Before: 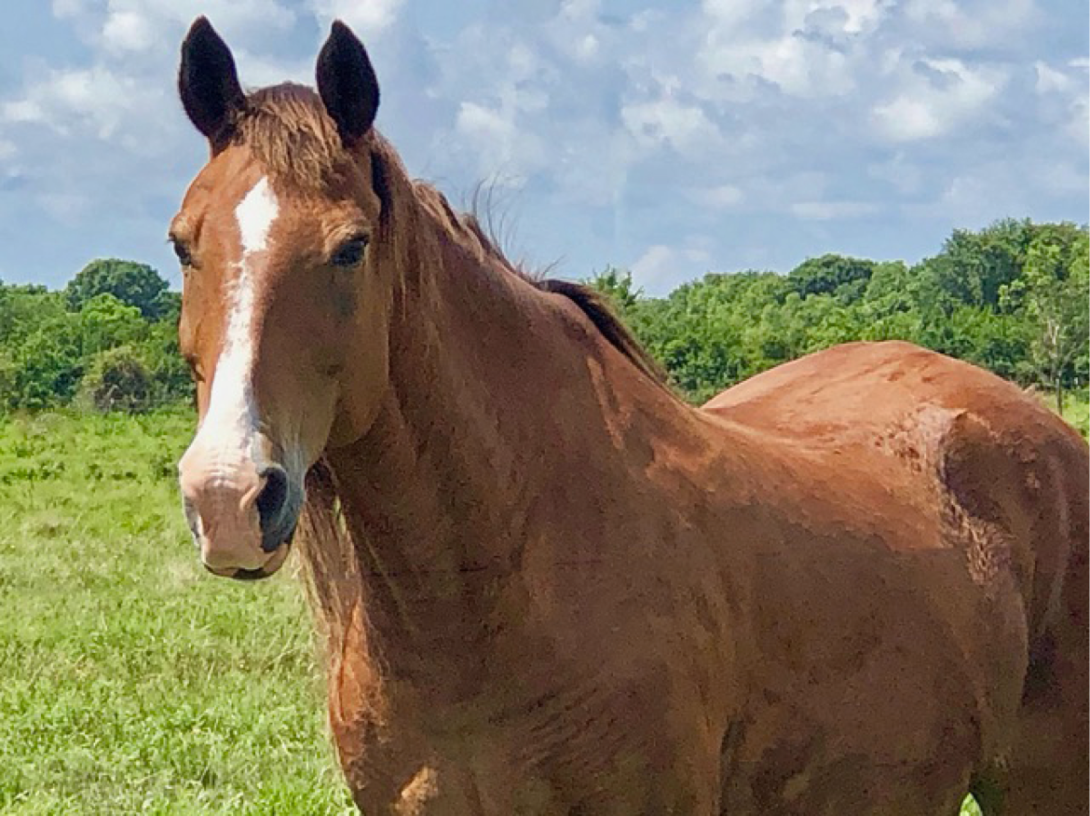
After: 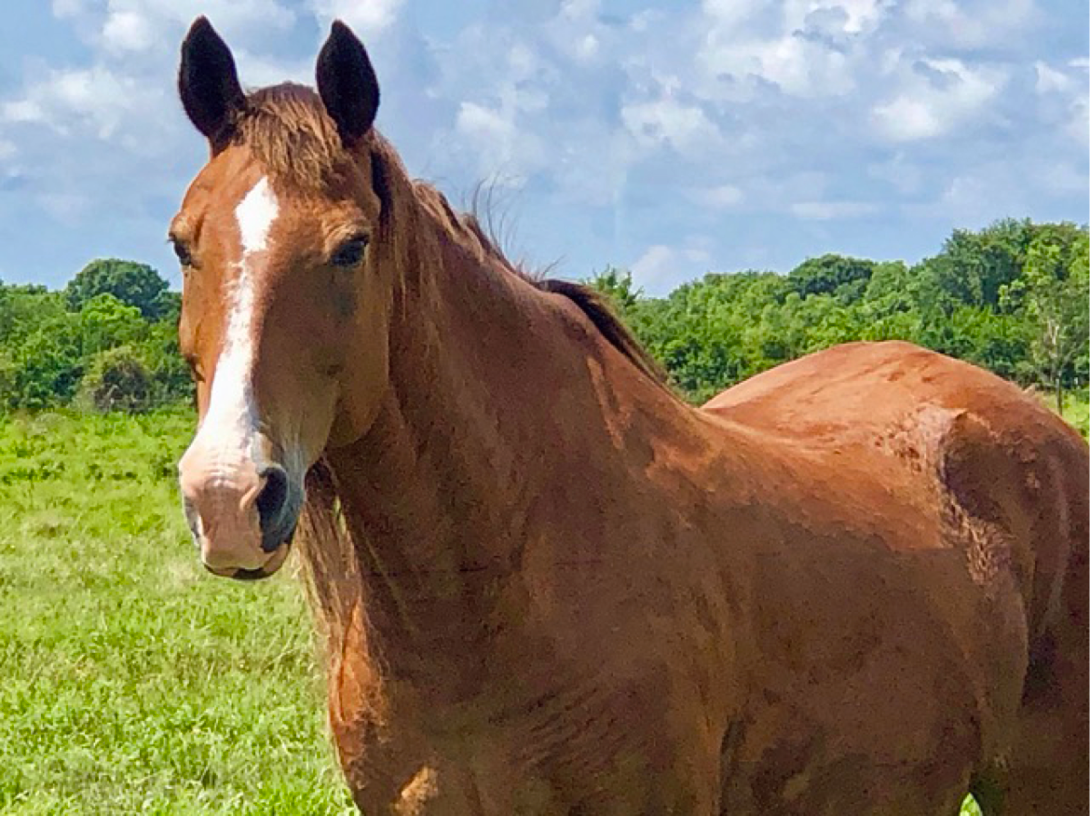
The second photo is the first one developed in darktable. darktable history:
color balance: lift [1, 1, 0.999, 1.001], gamma [1, 1.003, 1.005, 0.995], gain [1, 0.992, 0.988, 1.012], contrast 5%, output saturation 110%
